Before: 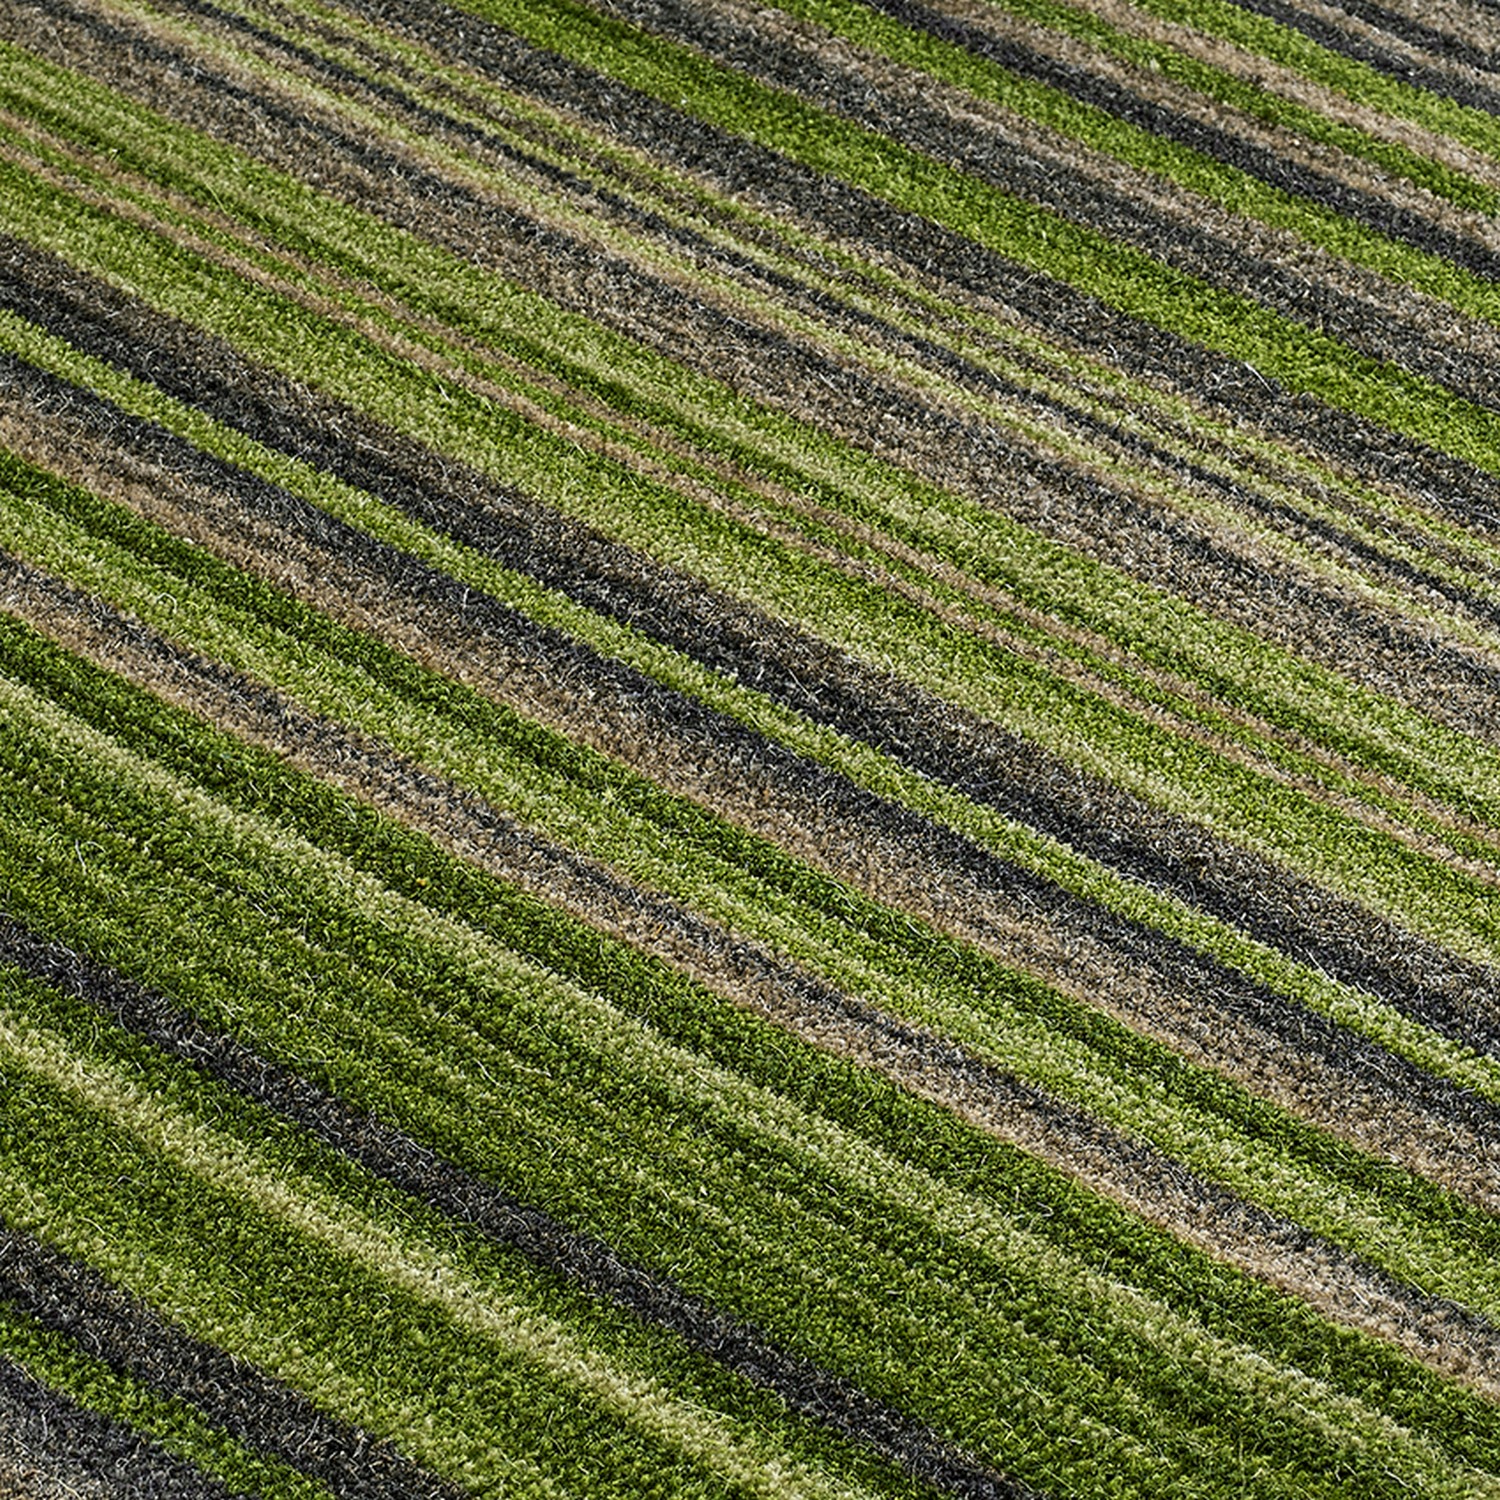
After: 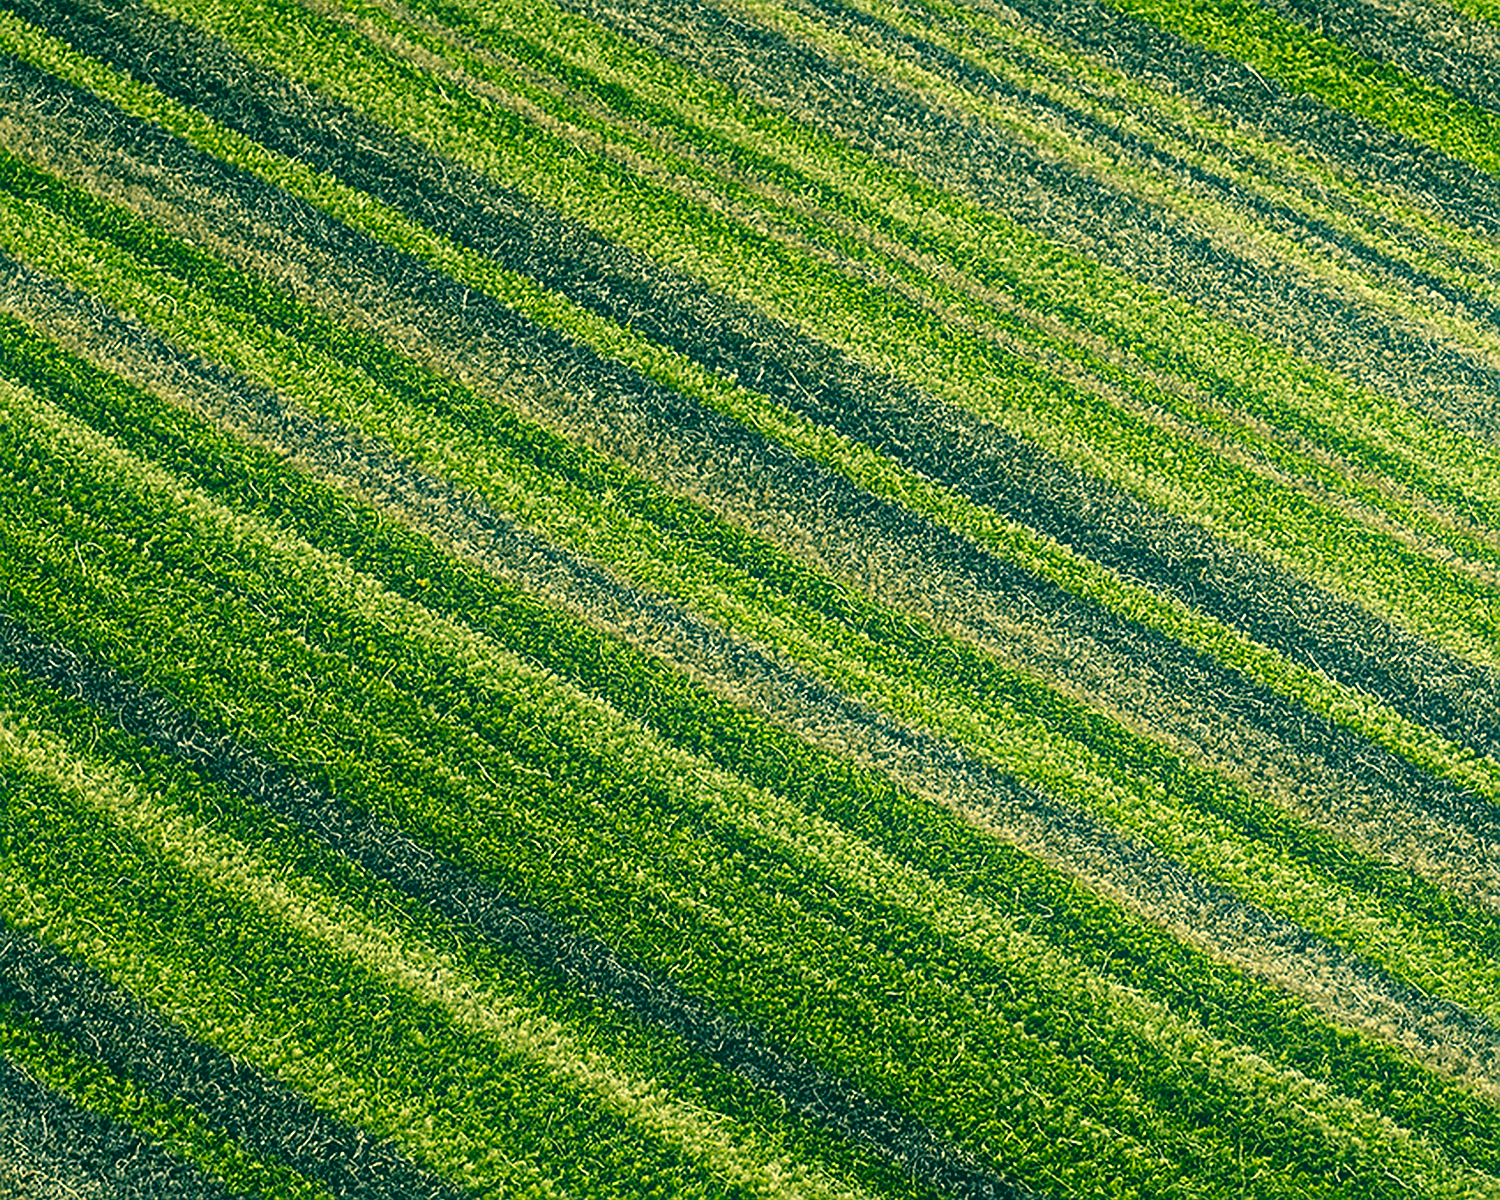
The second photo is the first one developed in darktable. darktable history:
color correction: highlights a* 1.83, highlights b* 34.02, shadows a* -36.68, shadows b* -5.48
crop and rotate: top 19.998%
bloom: on, module defaults
sharpen: on, module defaults
